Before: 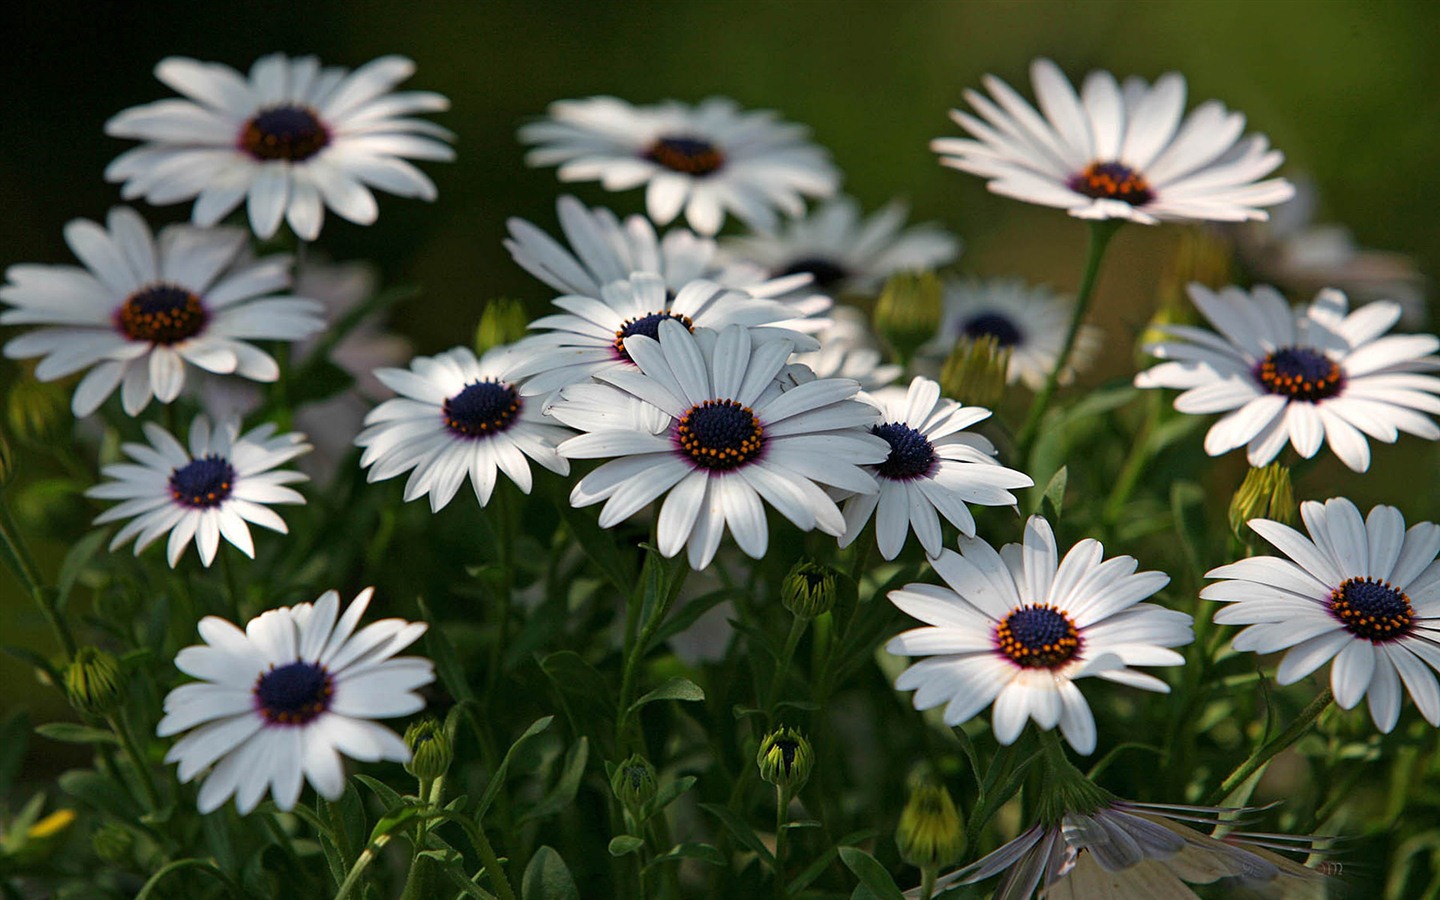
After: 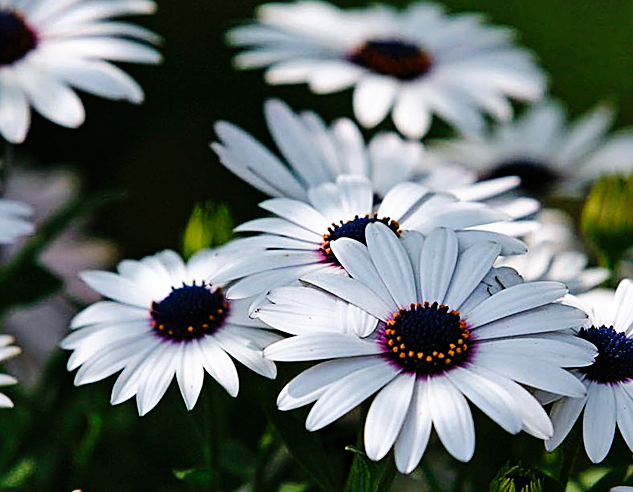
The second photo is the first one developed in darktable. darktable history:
shadows and highlights: radius 101.8, shadows 50.61, highlights -65.32, shadows color adjustment 98.01%, highlights color adjustment 58.3%, soften with gaussian
crop: left 20.363%, top 10.8%, right 35.673%, bottom 34.446%
sharpen: on, module defaults
color calibration: illuminant as shot in camera, x 0.358, y 0.373, temperature 4628.91 K
tone curve: curves: ch0 [(0, 0) (0.003, 0.003) (0.011, 0.005) (0.025, 0.008) (0.044, 0.012) (0.069, 0.02) (0.1, 0.031) (0.136, 0.047) (0.177, 0.088) (0.224, 0.141) (0.277, 0.222) (0.335, 0.32) (0.399, 0.422) (0.468, 0.523) (0.543, 0.623) (0.623, 0.716) (0.709, 0.796) (0.801, 0.88) (0.898, 0.958) (1, 1)], preserve colors none
